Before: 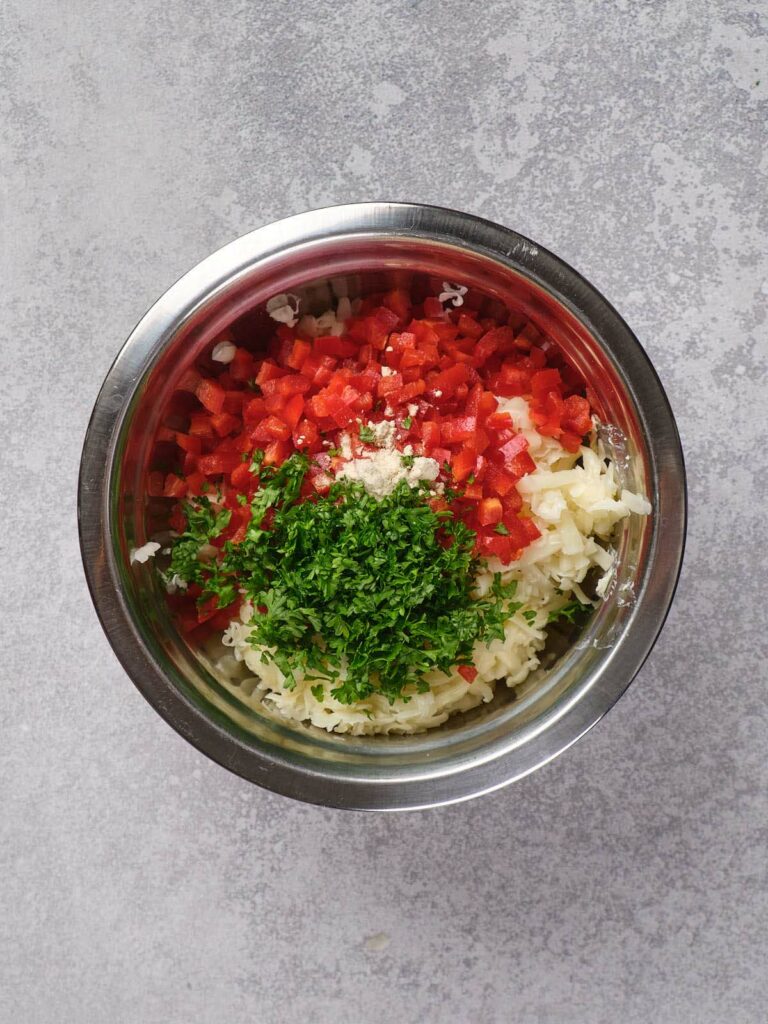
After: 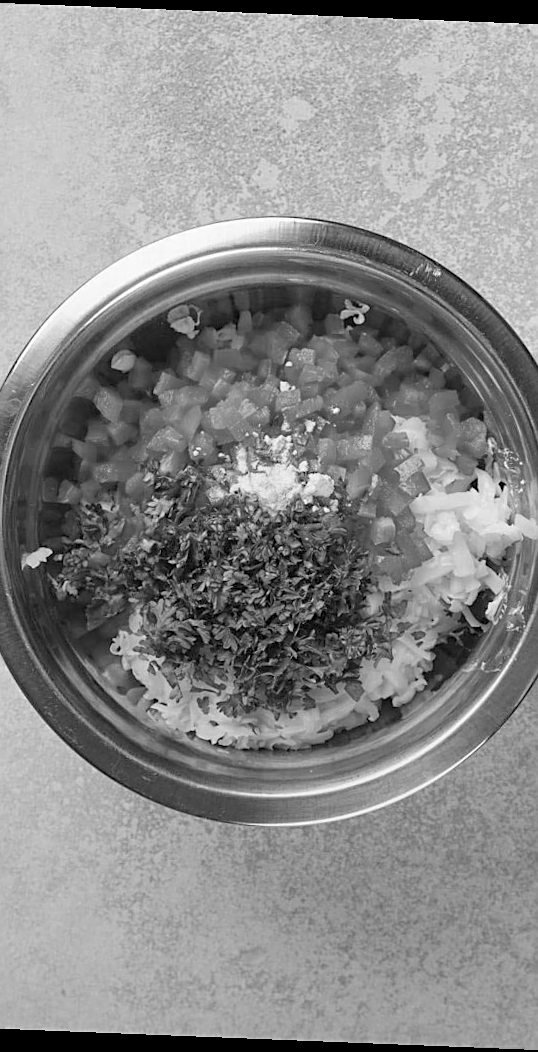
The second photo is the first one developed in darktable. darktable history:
tone equalizer: on, module defaults
color calibration: output gray [0.28, 0.41, 0.31, 0], gray › normalize channels true, illuminant same as pipeline (D50), adaptation XYZ, x 0.346, y 0.359, gamut compression 0
crop and rotate: left 15.754%, right 17.579%
rotate and perspective: rotation 2.27°, automatic cropping off
graduated density: rotation -180°, offset 24.95
sharpen: on, module defaults
contrast brightness saturation: brightness 0.15
shadows and highlights: shadows 4.1, highlights -17.6, soften with gaussian
